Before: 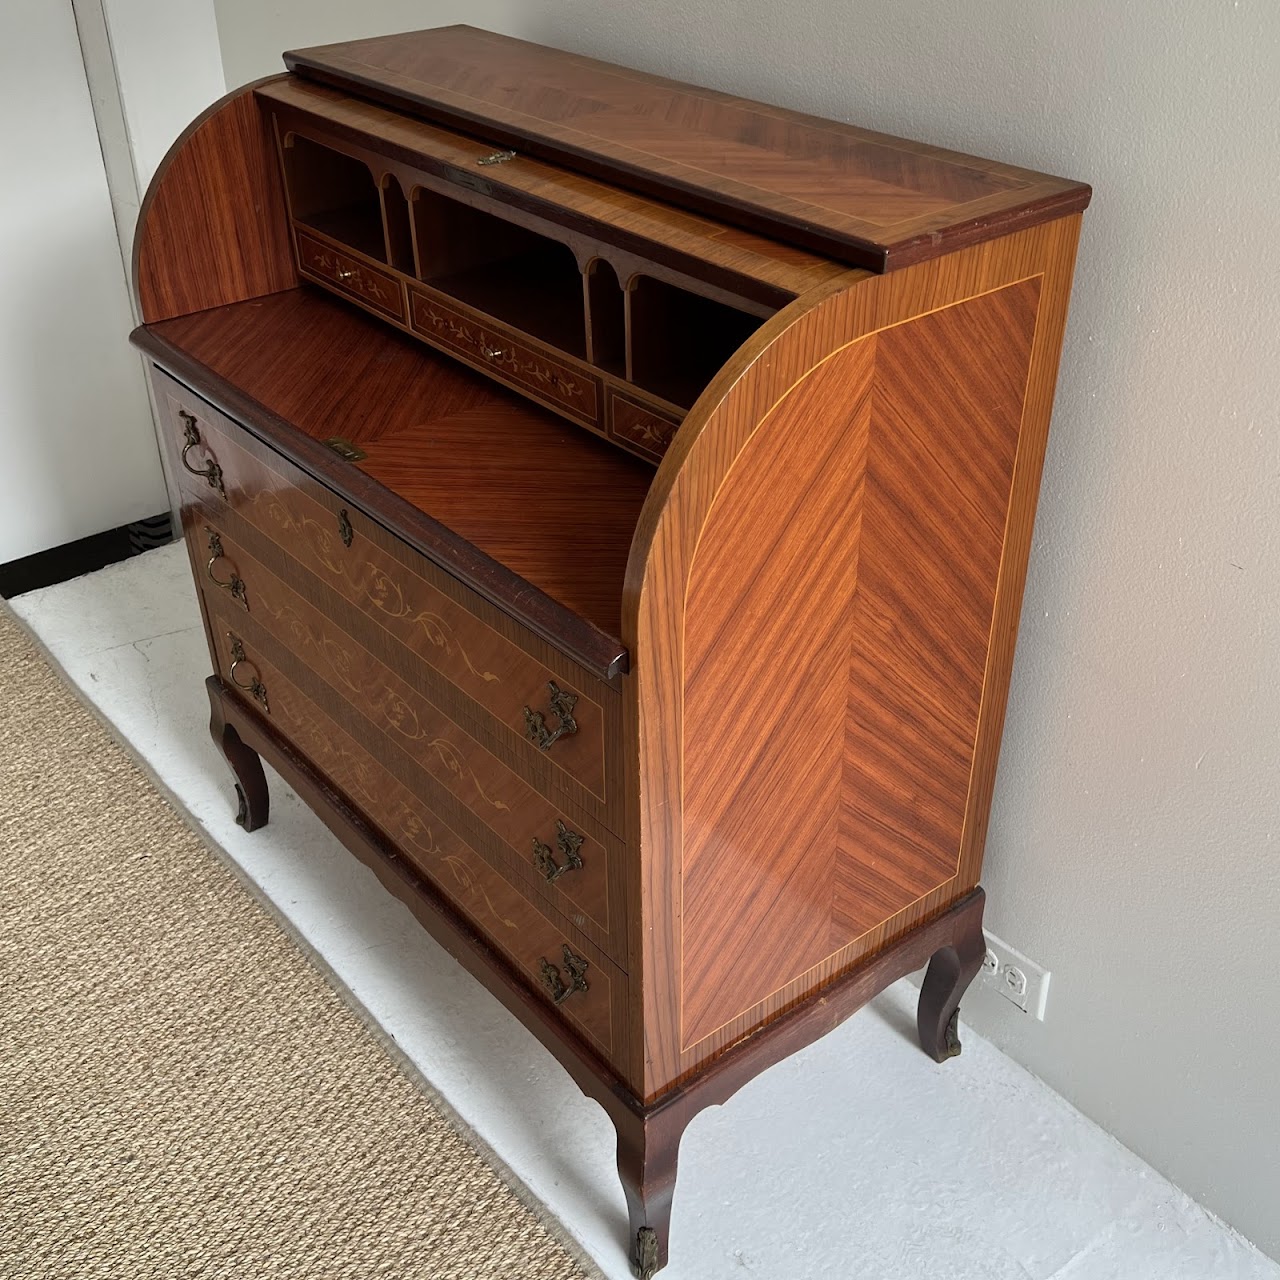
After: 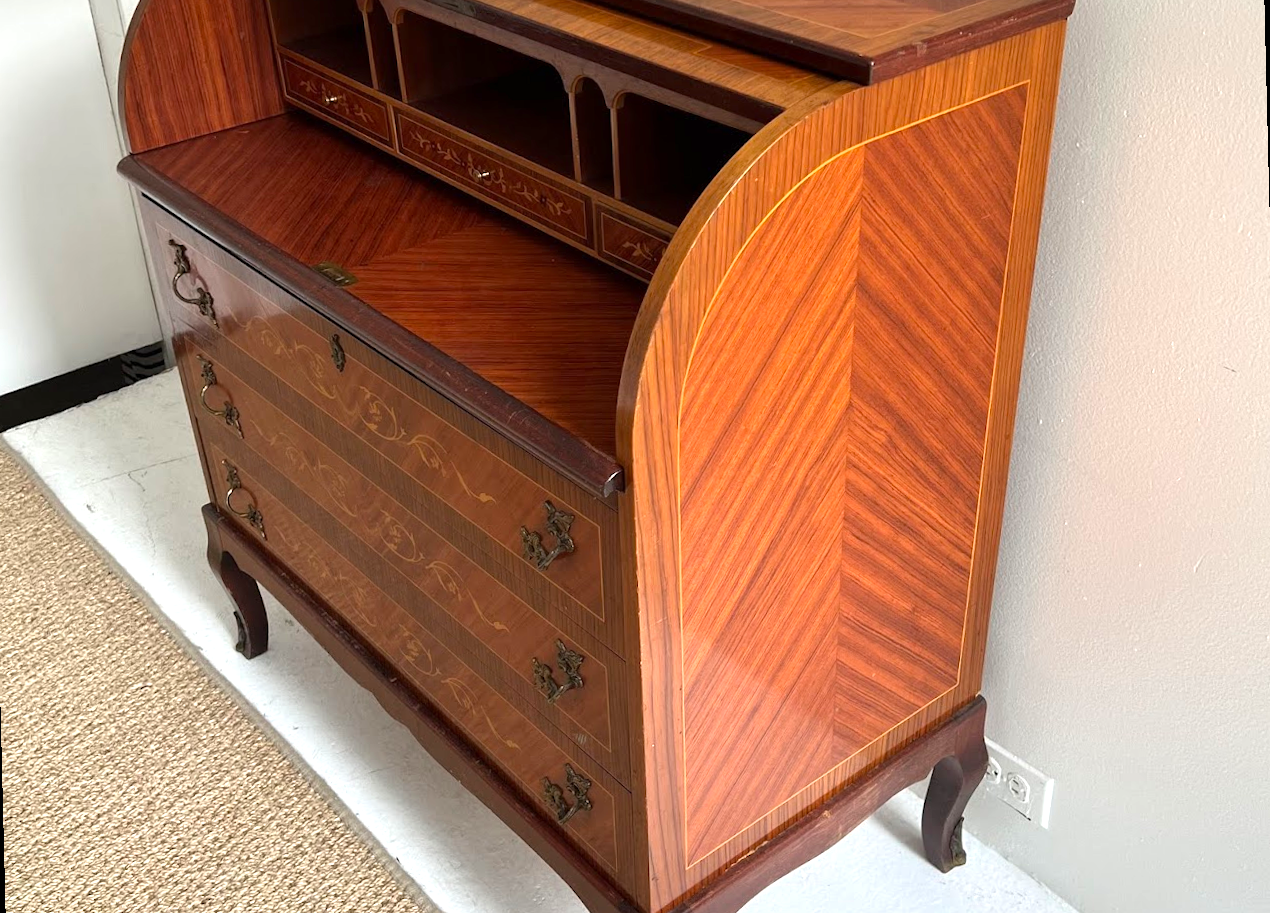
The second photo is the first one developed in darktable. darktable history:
crop and rotate: top 12.5%, bottom 12.5%
exposure: exposure 0.657 EV, compensate highlight preservation false
rotate and perspective: rotation -1.42°, crop left 0.016, crop right 0.984, crop top 0.035, crop bottom 0.965
